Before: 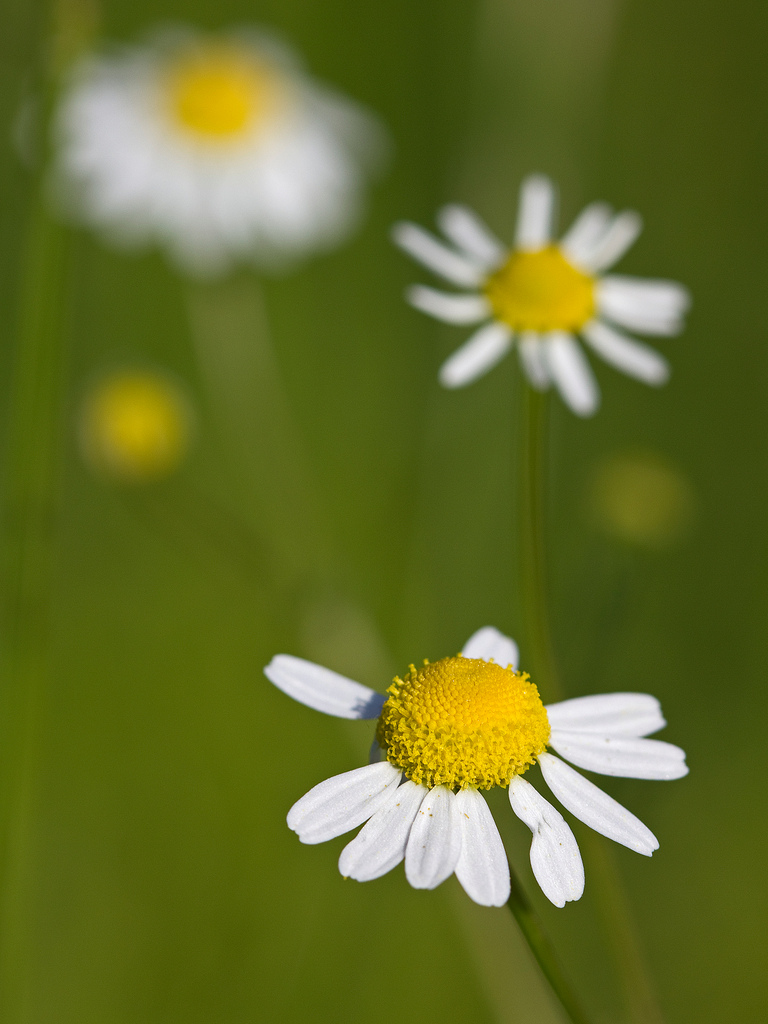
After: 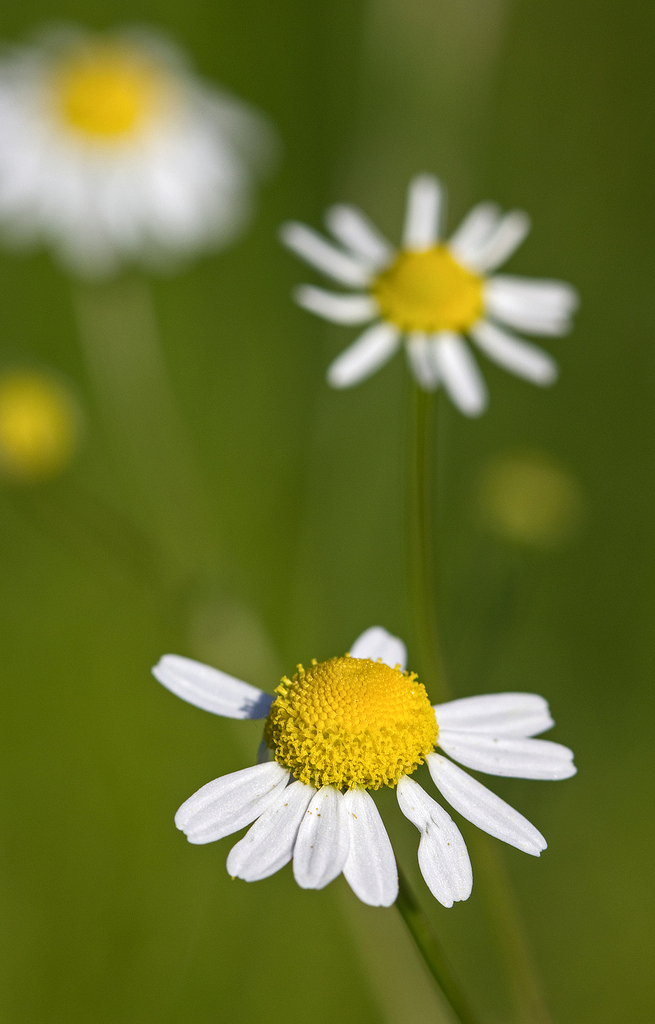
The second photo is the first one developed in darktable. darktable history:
local contrast: on, module defaults
crop and rotate: left 14.584%
